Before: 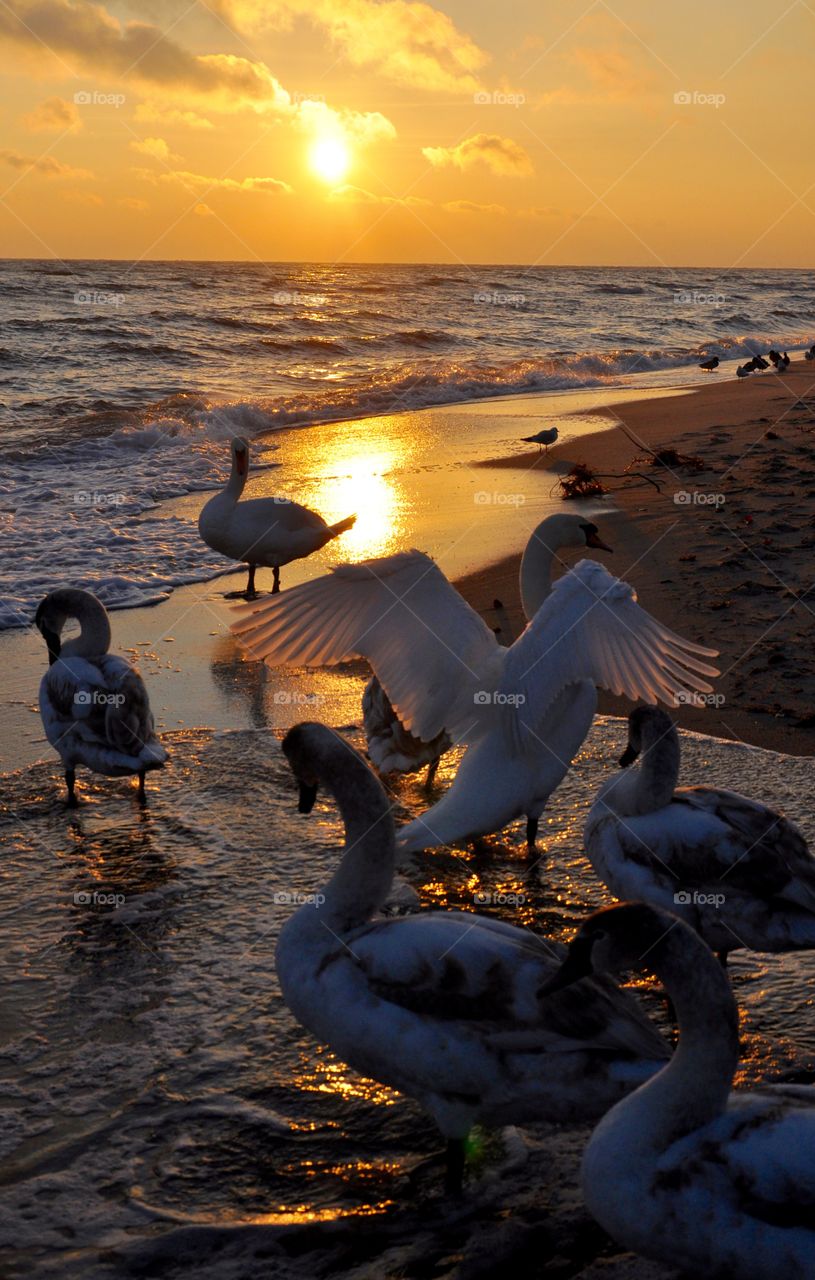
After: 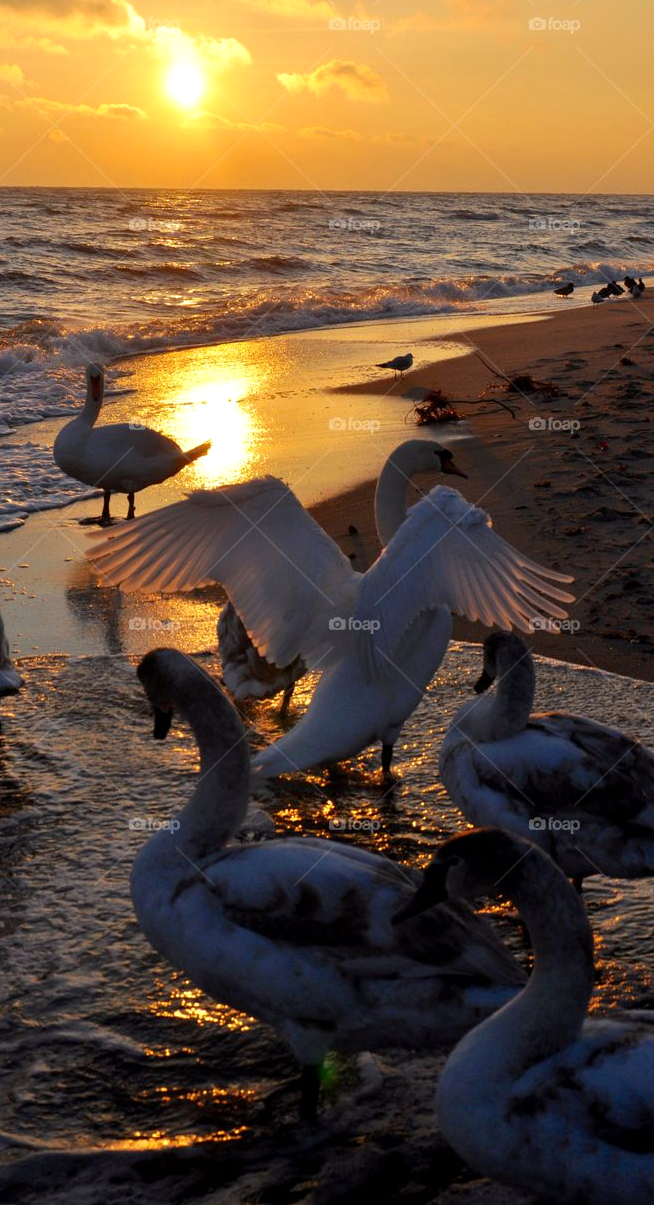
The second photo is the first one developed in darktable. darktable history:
crop and rotate: left 17.858%, top 5.855%, right 1.801%
exposure: exposure 0.129 EV, compensate highlight preservation false
